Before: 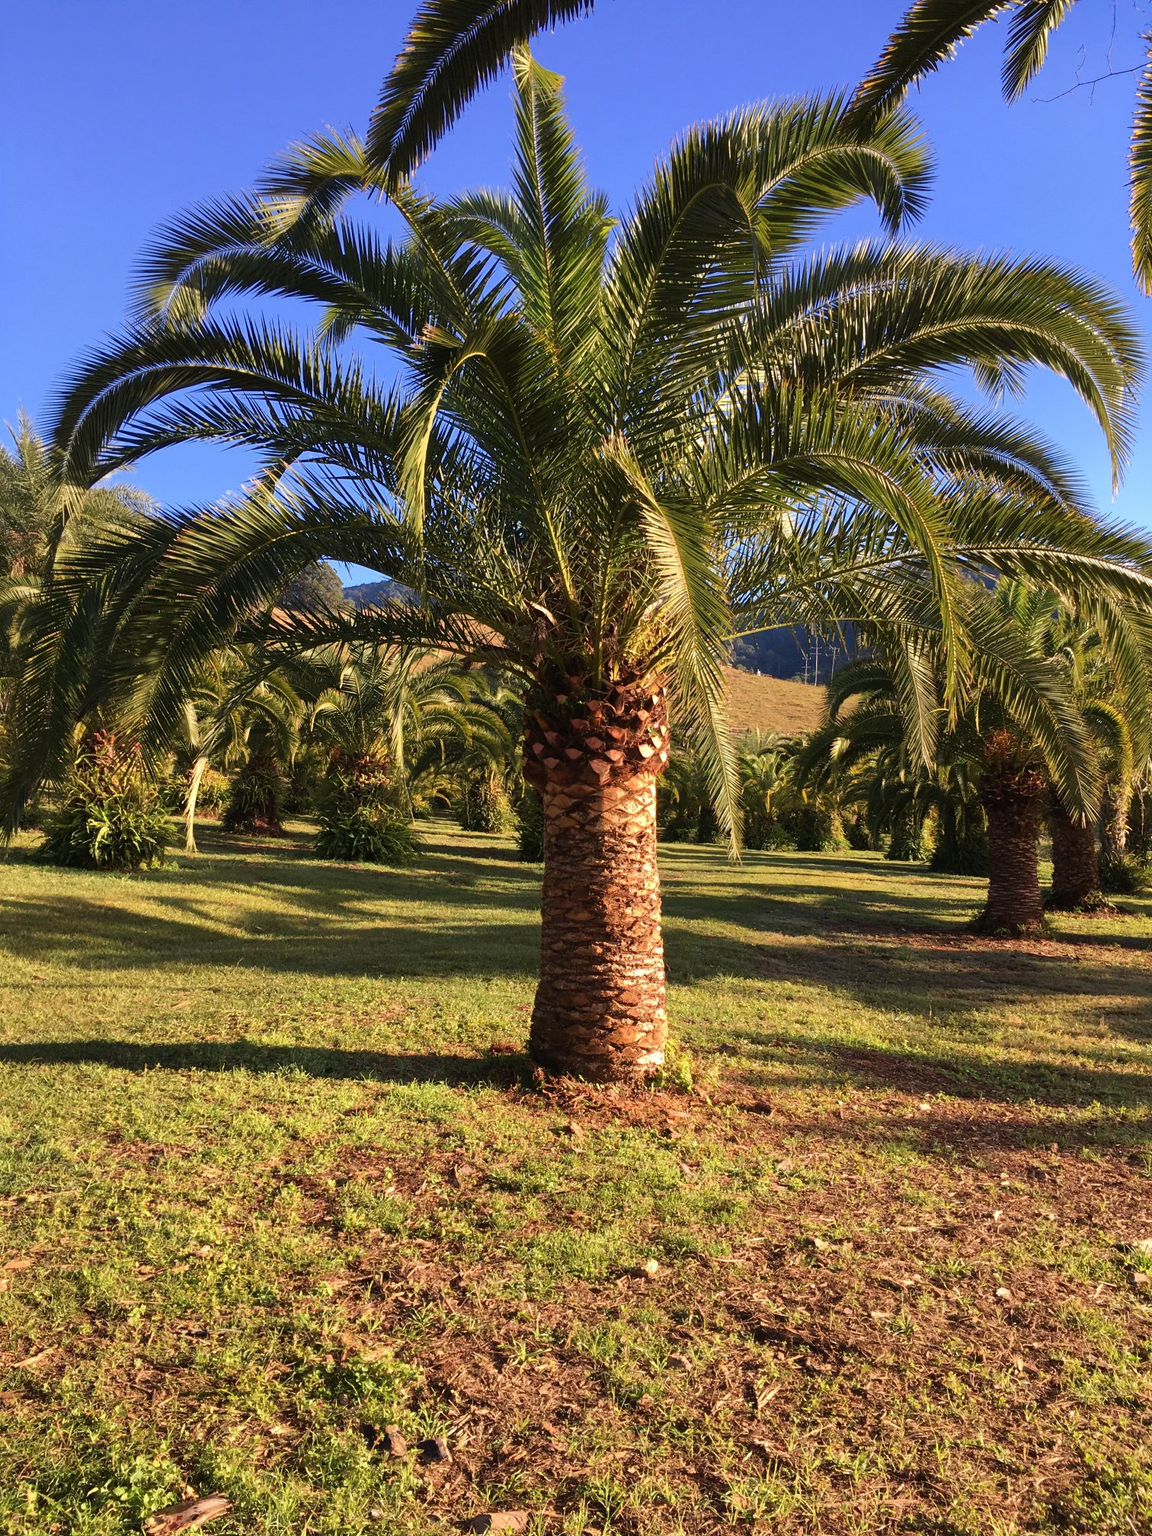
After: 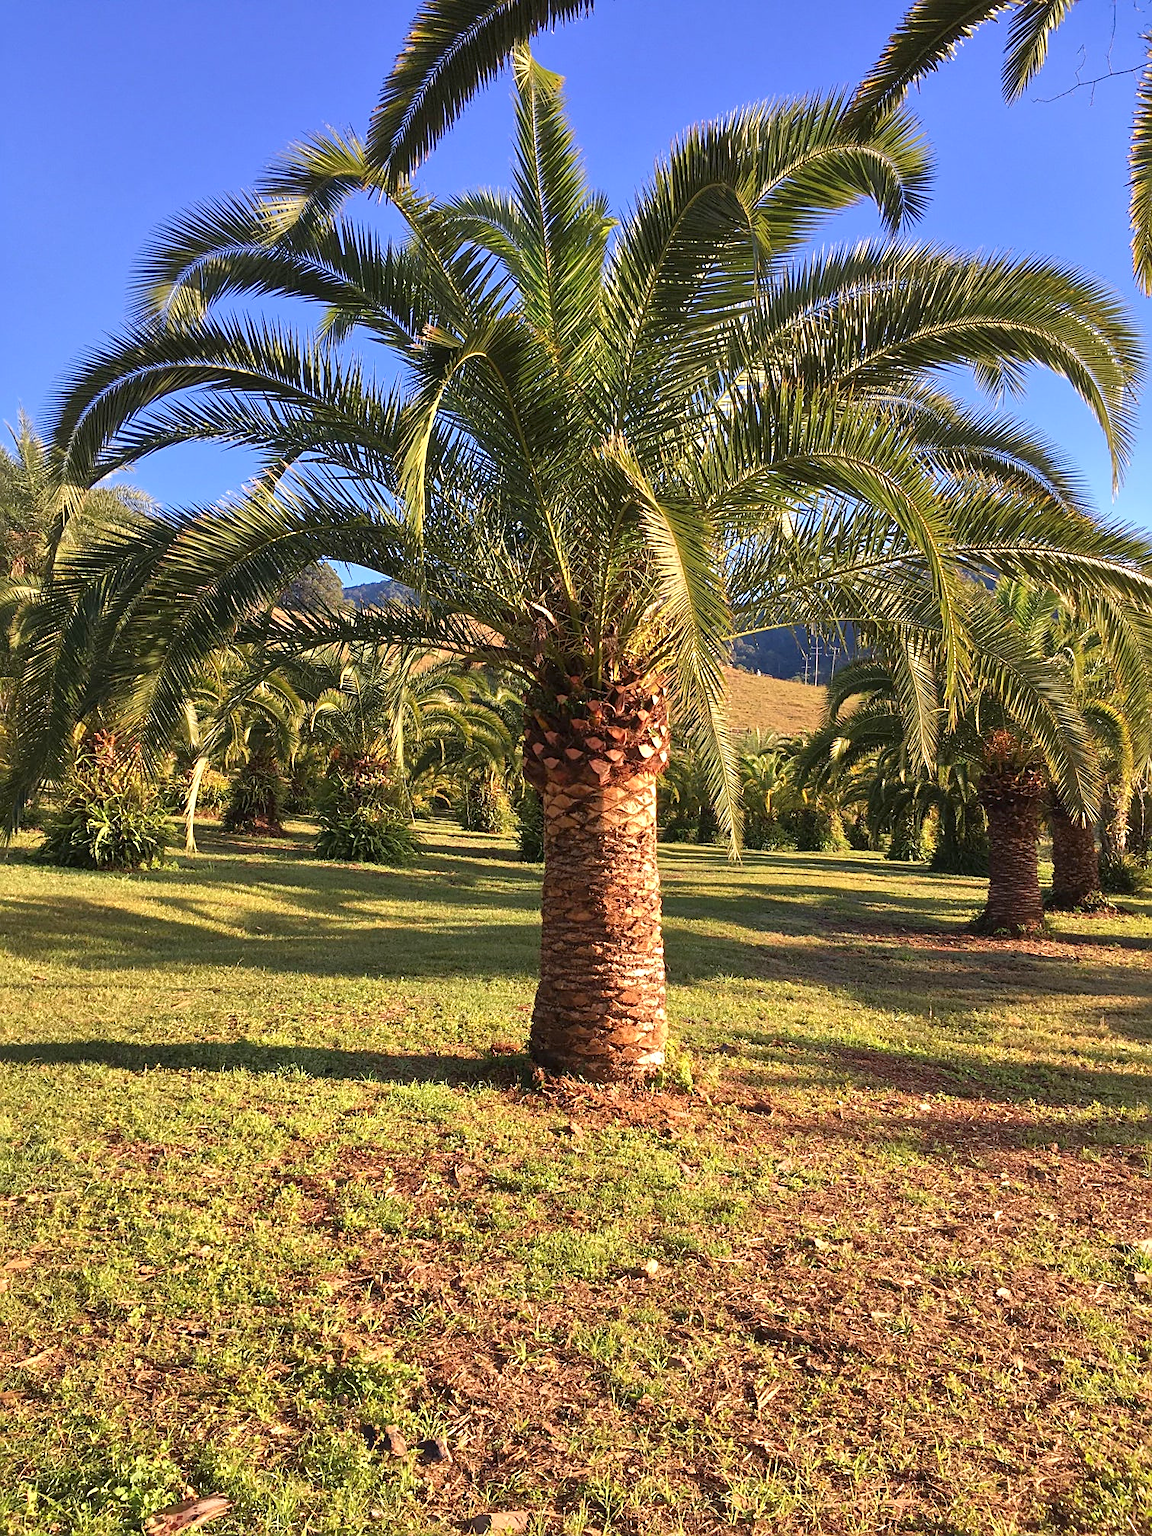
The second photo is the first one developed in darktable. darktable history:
tone equalizer: -8 EV 1 EV, -7 EV 1 EV, -6 EV 1 EV, -5 EV 1 EV, -4 EV 1 EV, -3 EV 0.75 EV, -2 EV 0.5 EV, -1 EV 0.25 EV
sharpen: on, module defaults
